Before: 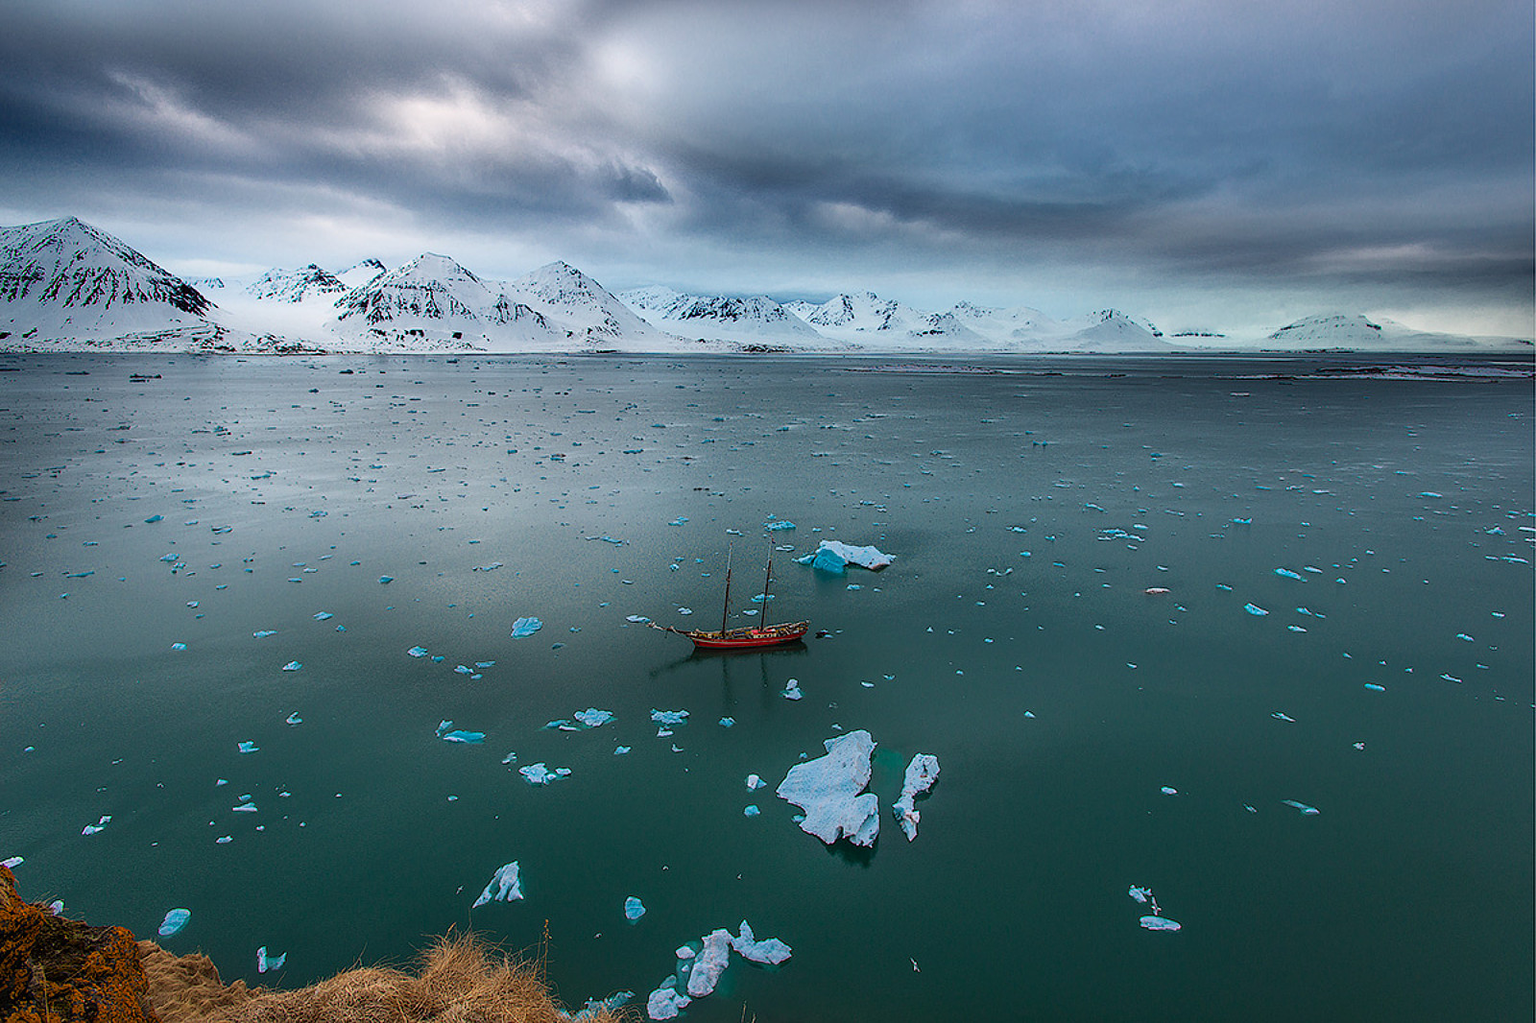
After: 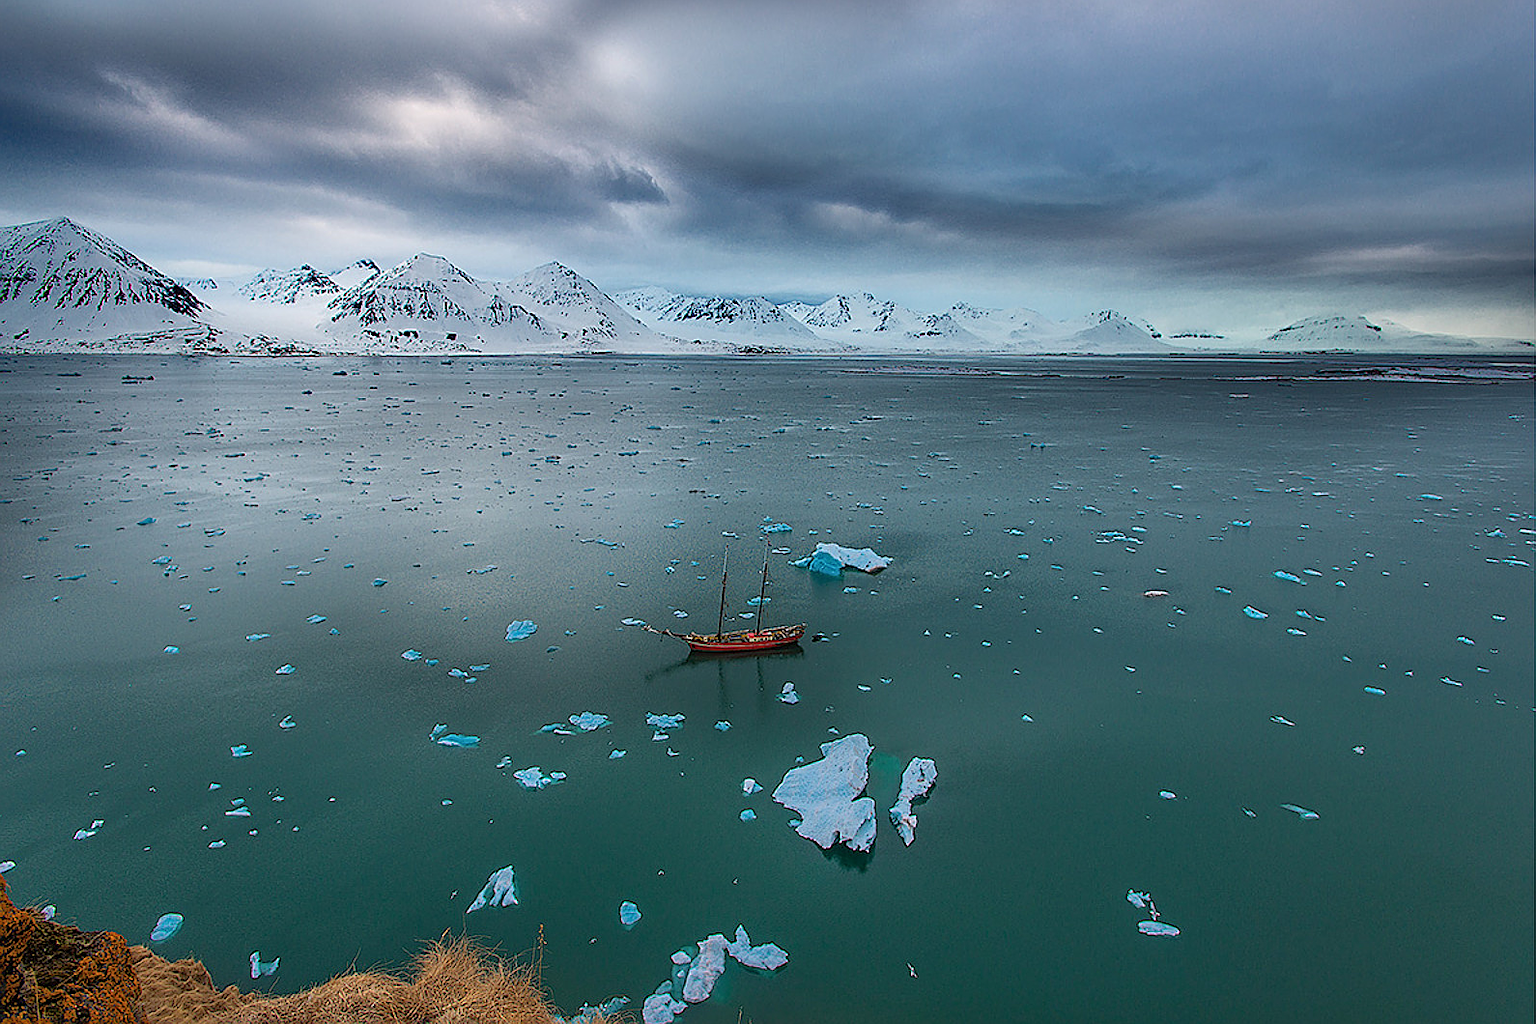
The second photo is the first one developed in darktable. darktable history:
crop and rotate: left 0.614%, top 0.179%, bottom 0.309%
sharpen: on, module defaults
shadows and highlights: on, module defaults
